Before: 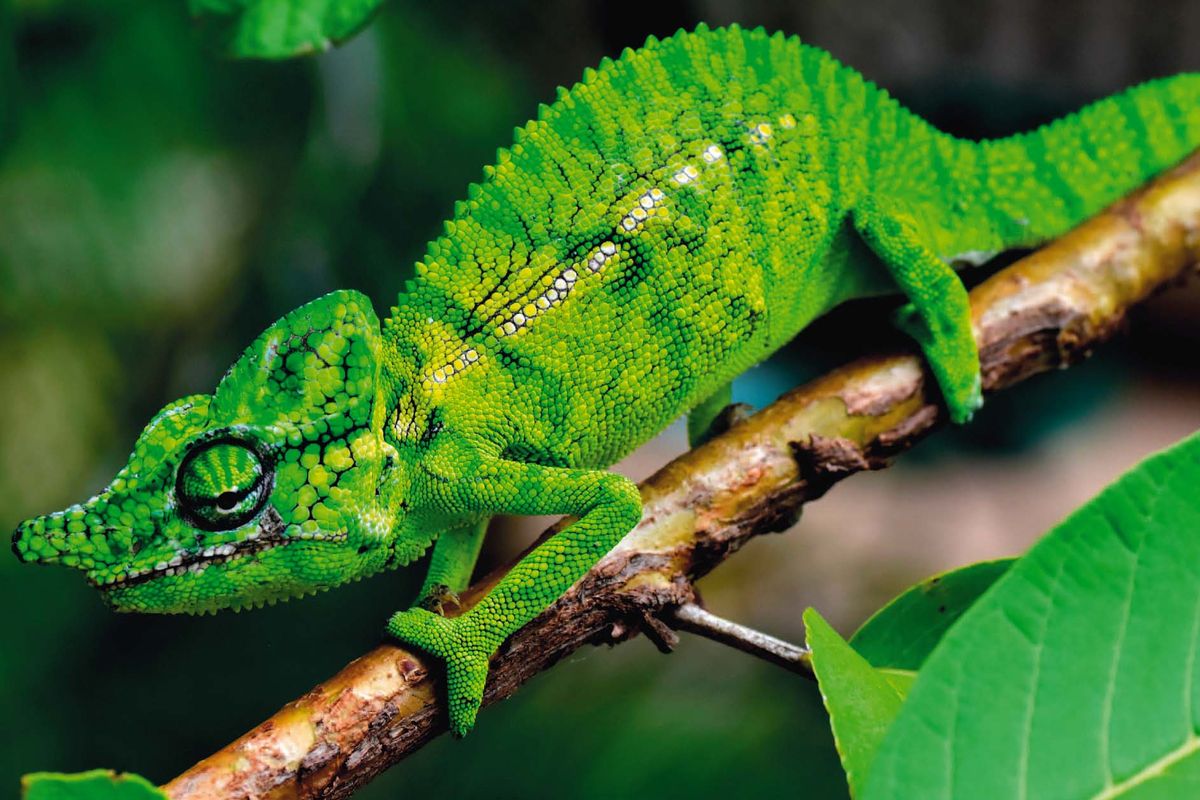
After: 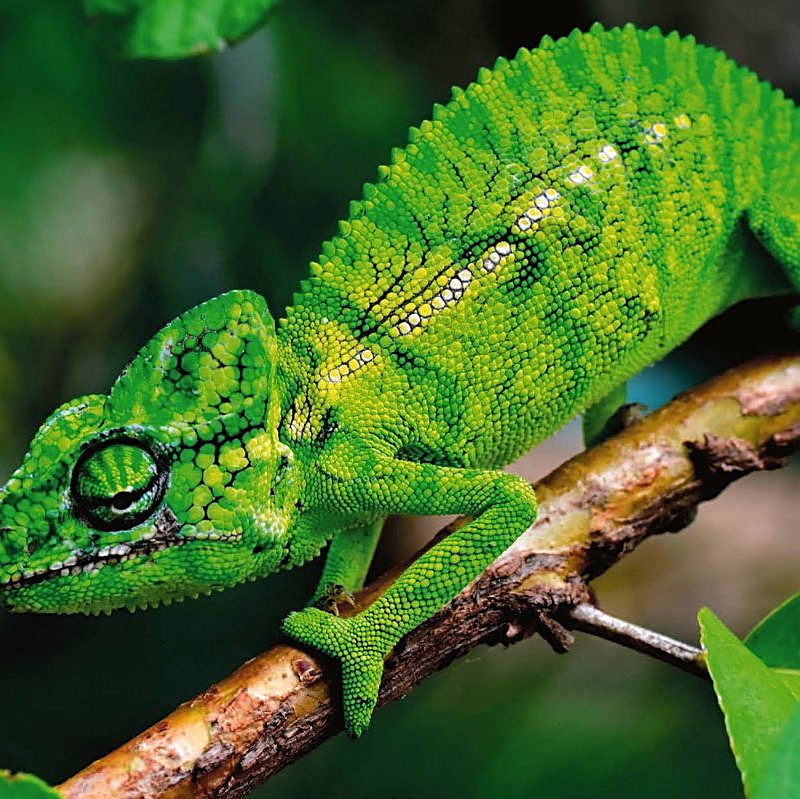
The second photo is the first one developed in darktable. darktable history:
tone equalizer: on, module defaults
crop and rotate: left 8.802%, right 24.504%
sharpen: on, module defaults
color correction: highlights a* 2.95, highlights b* -1.59, shadows a* -0.062, shadows b* 2.1, saturation 0.984
exposure: compensate highlight preservation false
